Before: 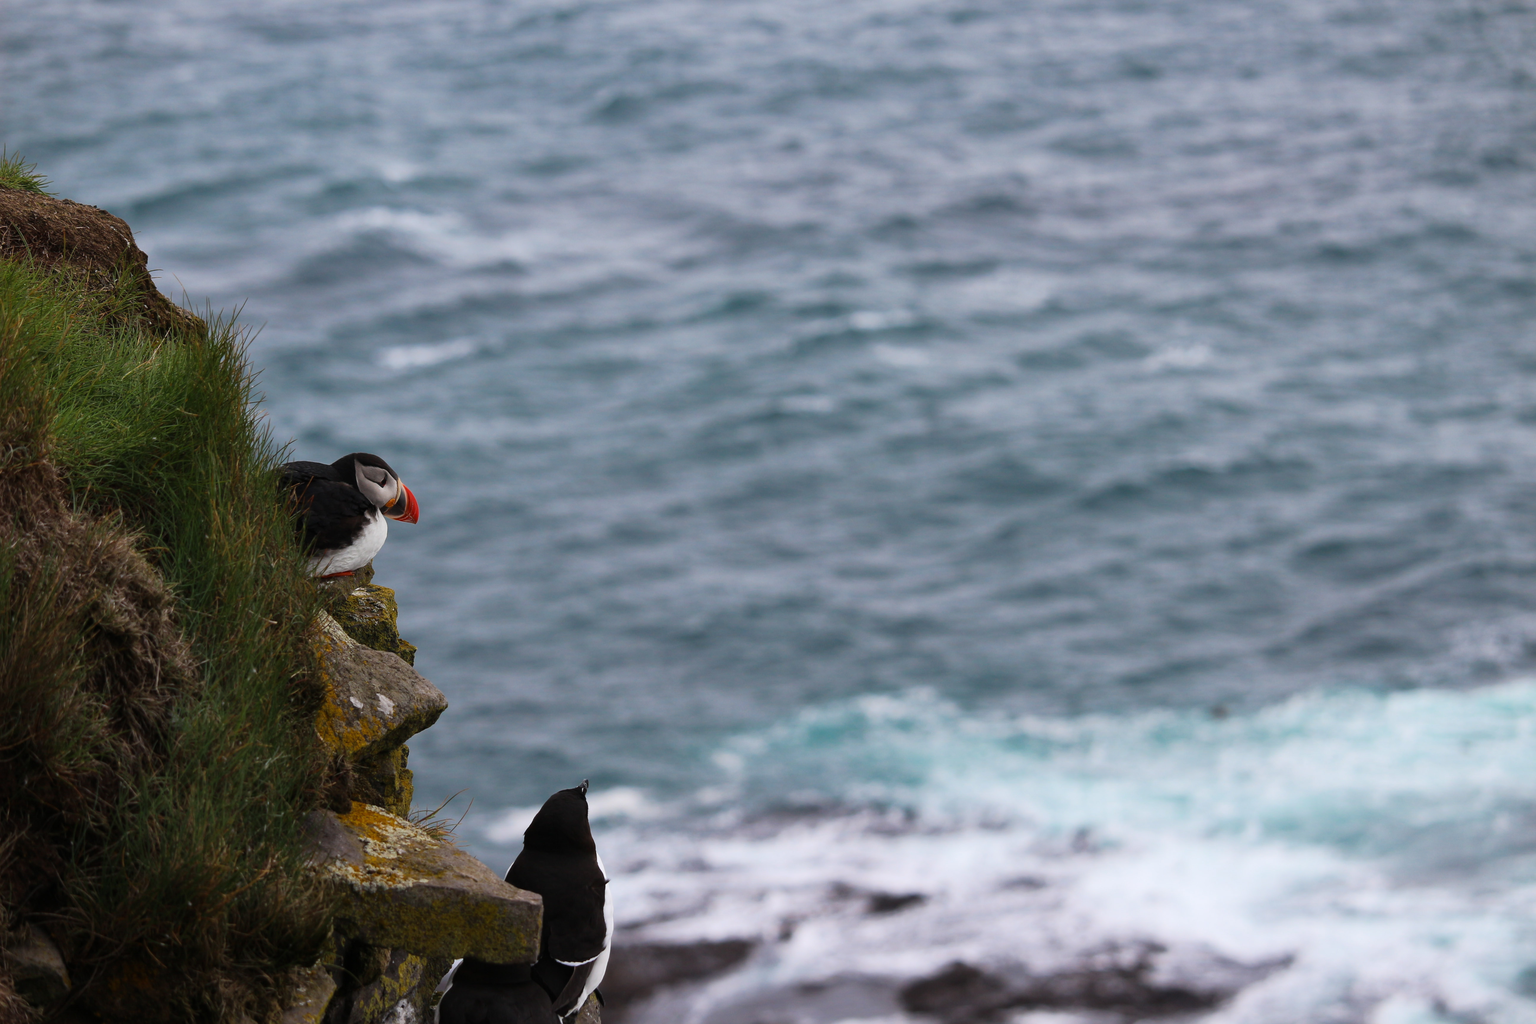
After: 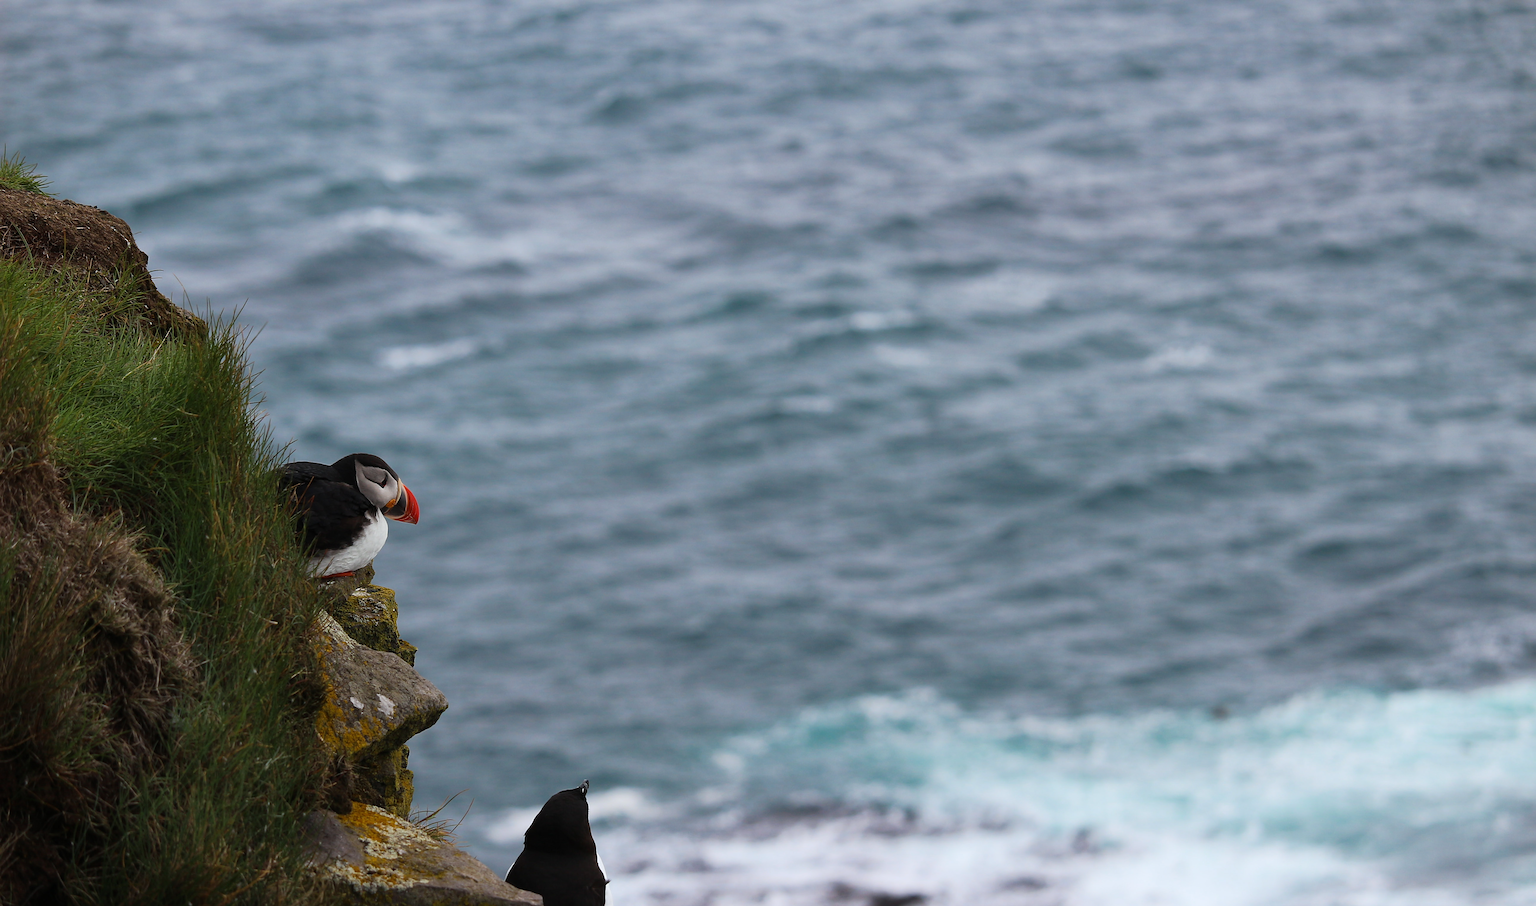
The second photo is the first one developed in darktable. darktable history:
white balance: red 0.978, blue 0.999
crop and rotate: top 0%, bottom 11.49%
sharpen: on, module defaults
